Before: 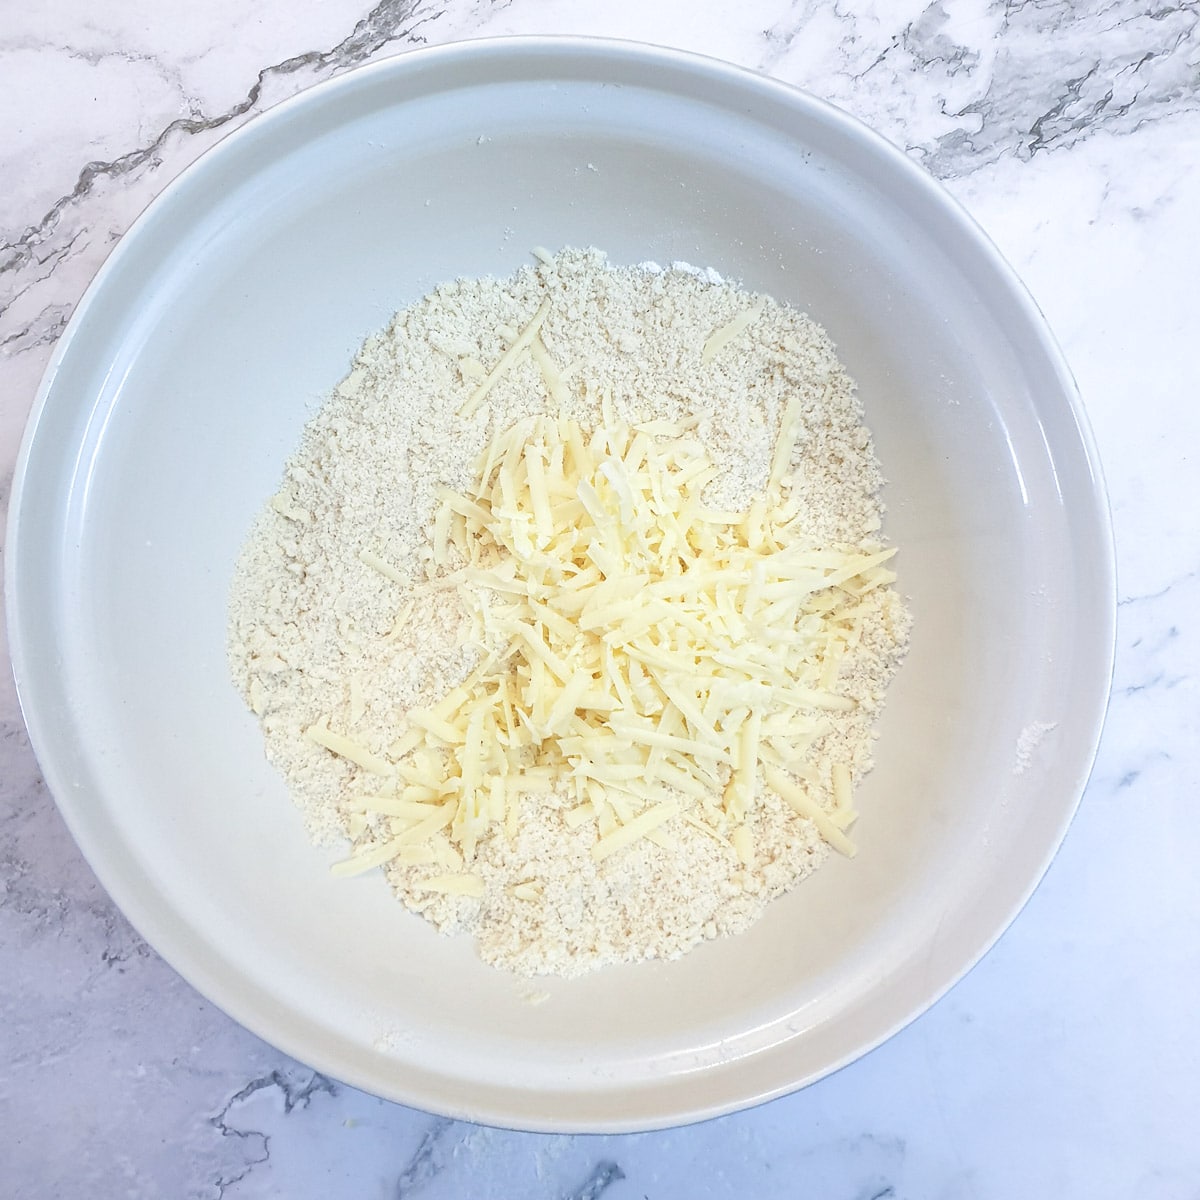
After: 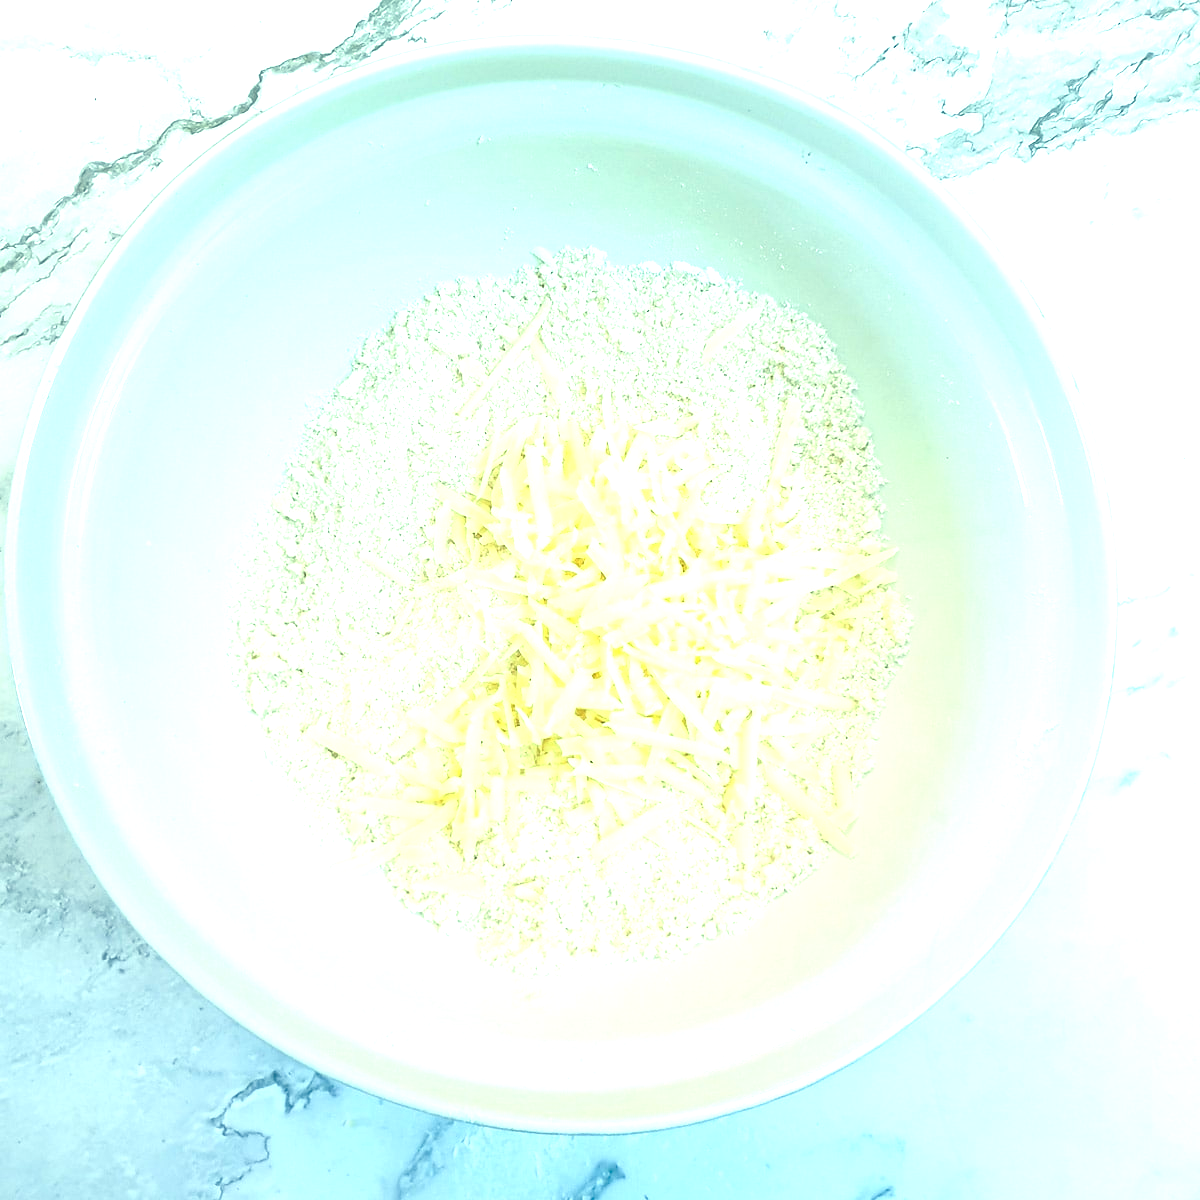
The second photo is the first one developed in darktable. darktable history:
exposure: black level correction 0, exposure 0.932 EV, compensate highlight preservation false
color correction: highlights a* -19.5, highlights b* 9.8, shadows a* -20.4, shadows b* -10.68
